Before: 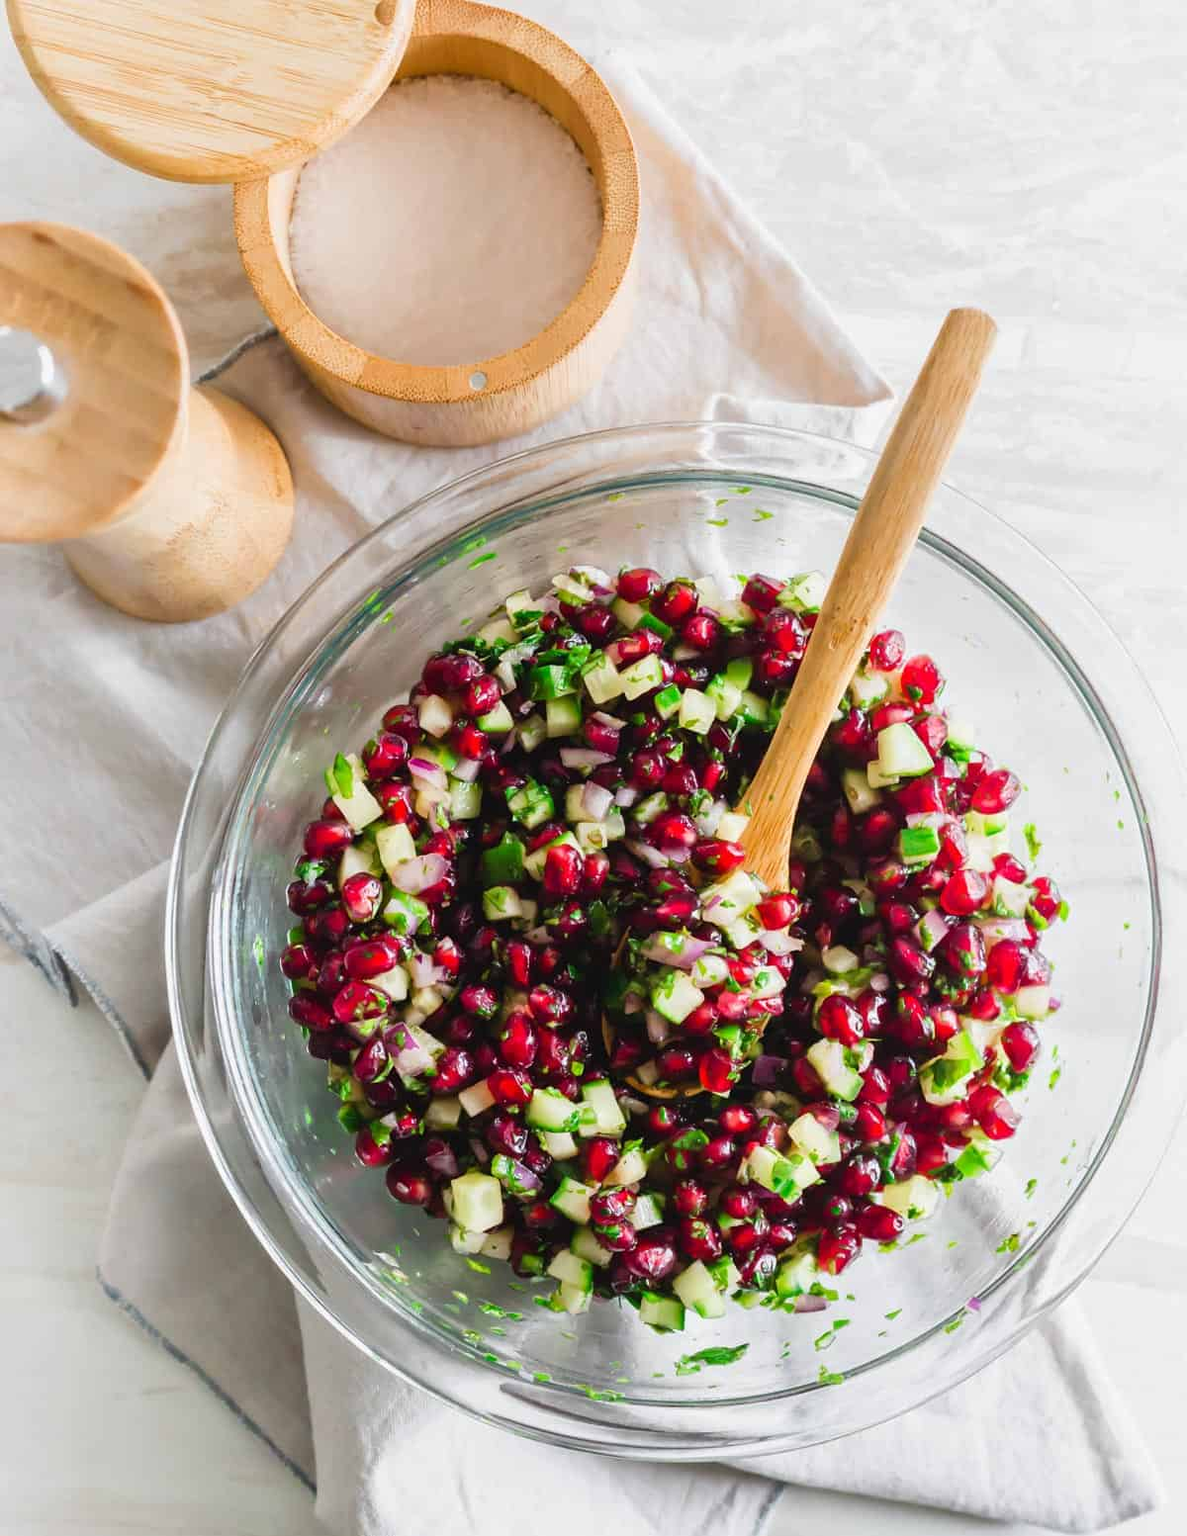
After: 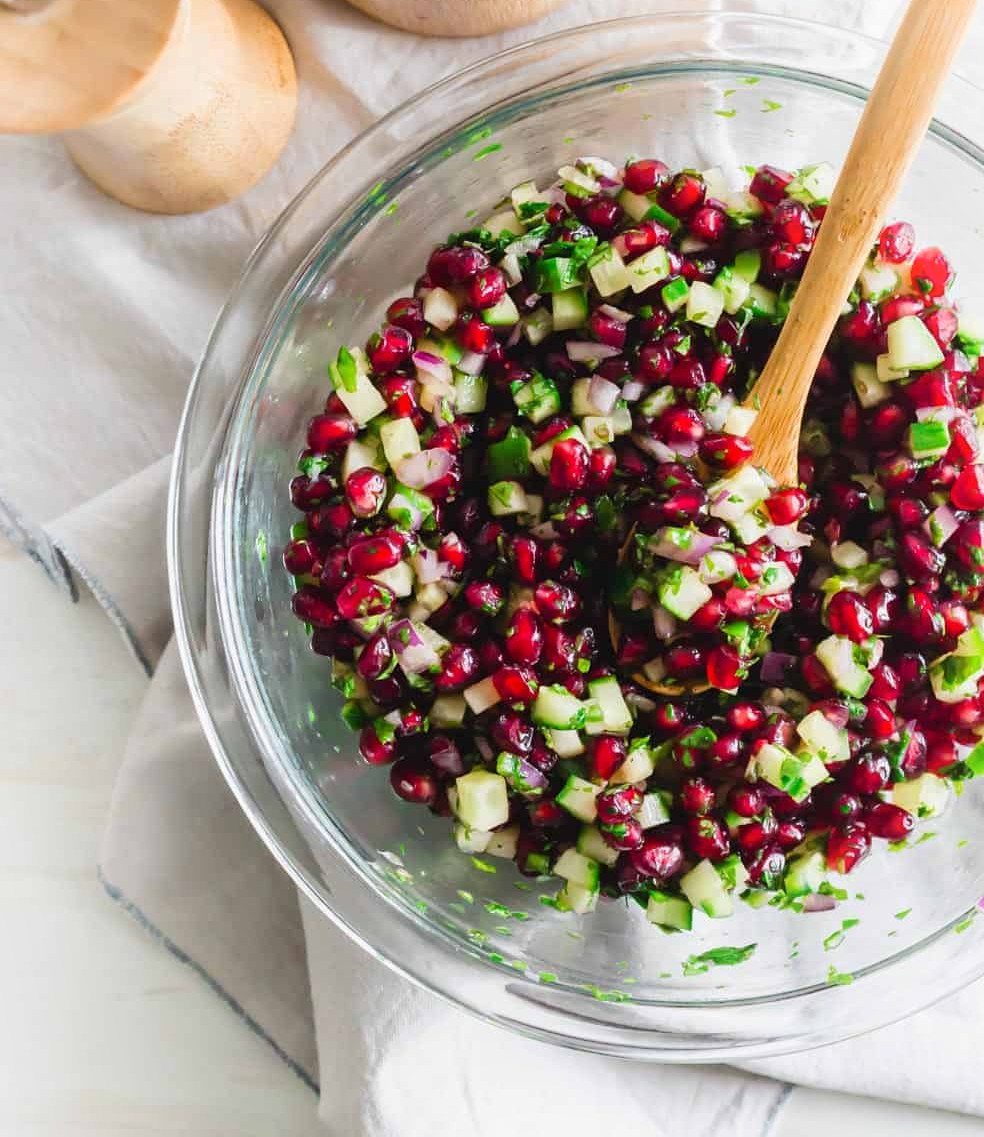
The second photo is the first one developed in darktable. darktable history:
crop: top 26.764%, right 17.943%
shadows and highlights: shadows -24.77, highlights 50.36, soften with gaussian
